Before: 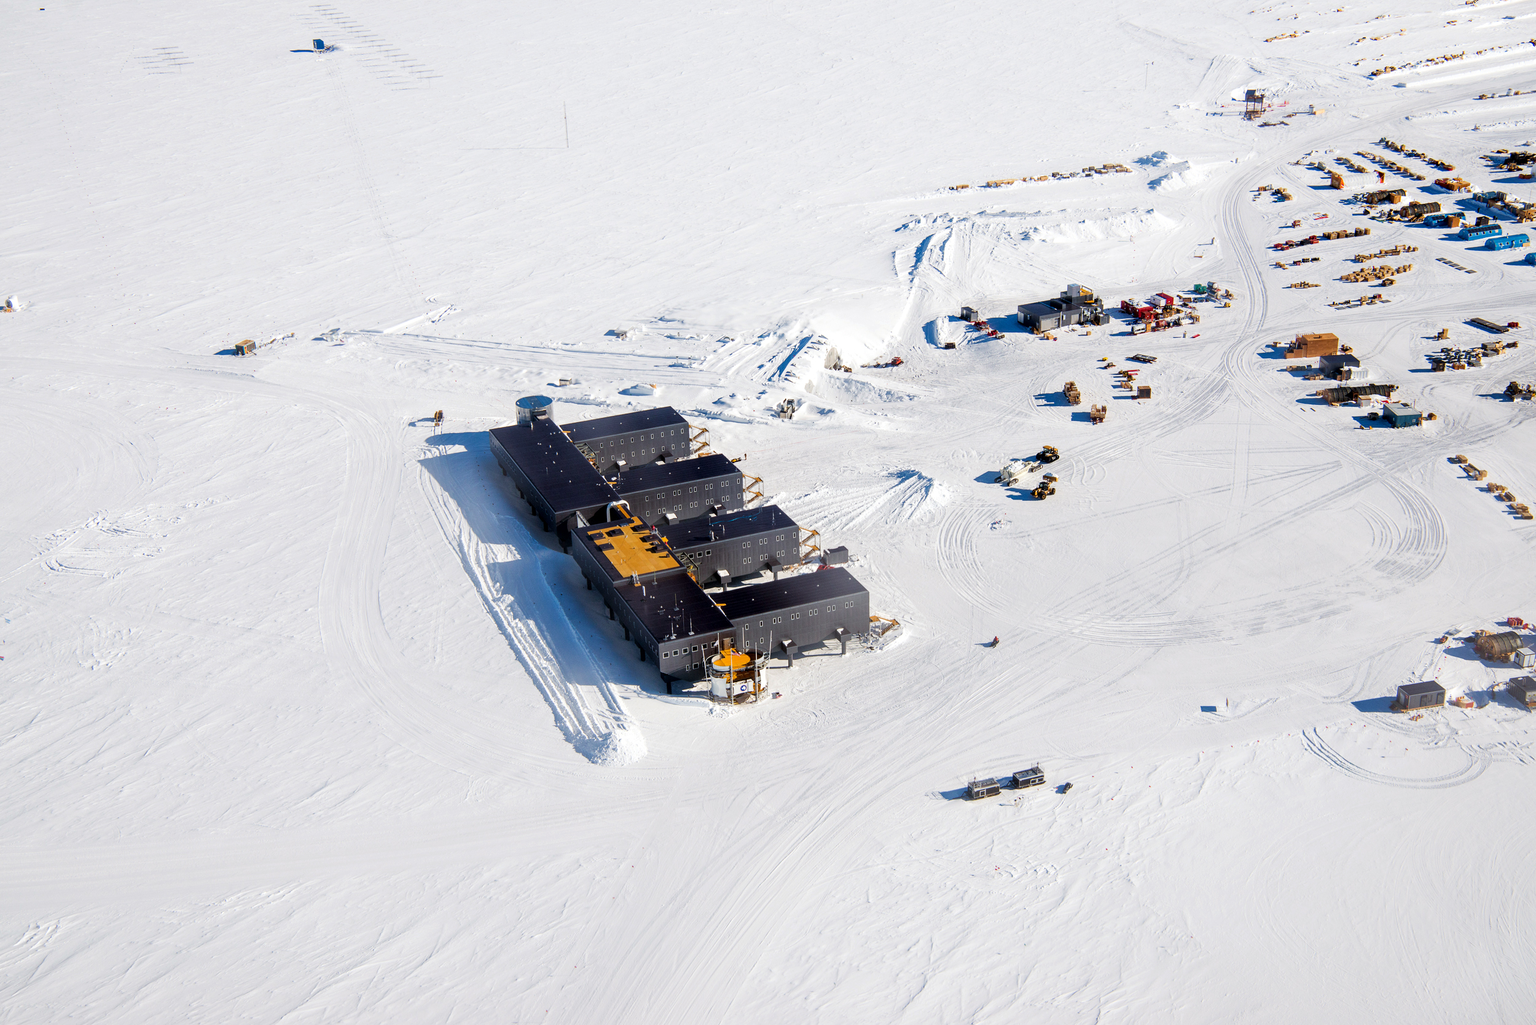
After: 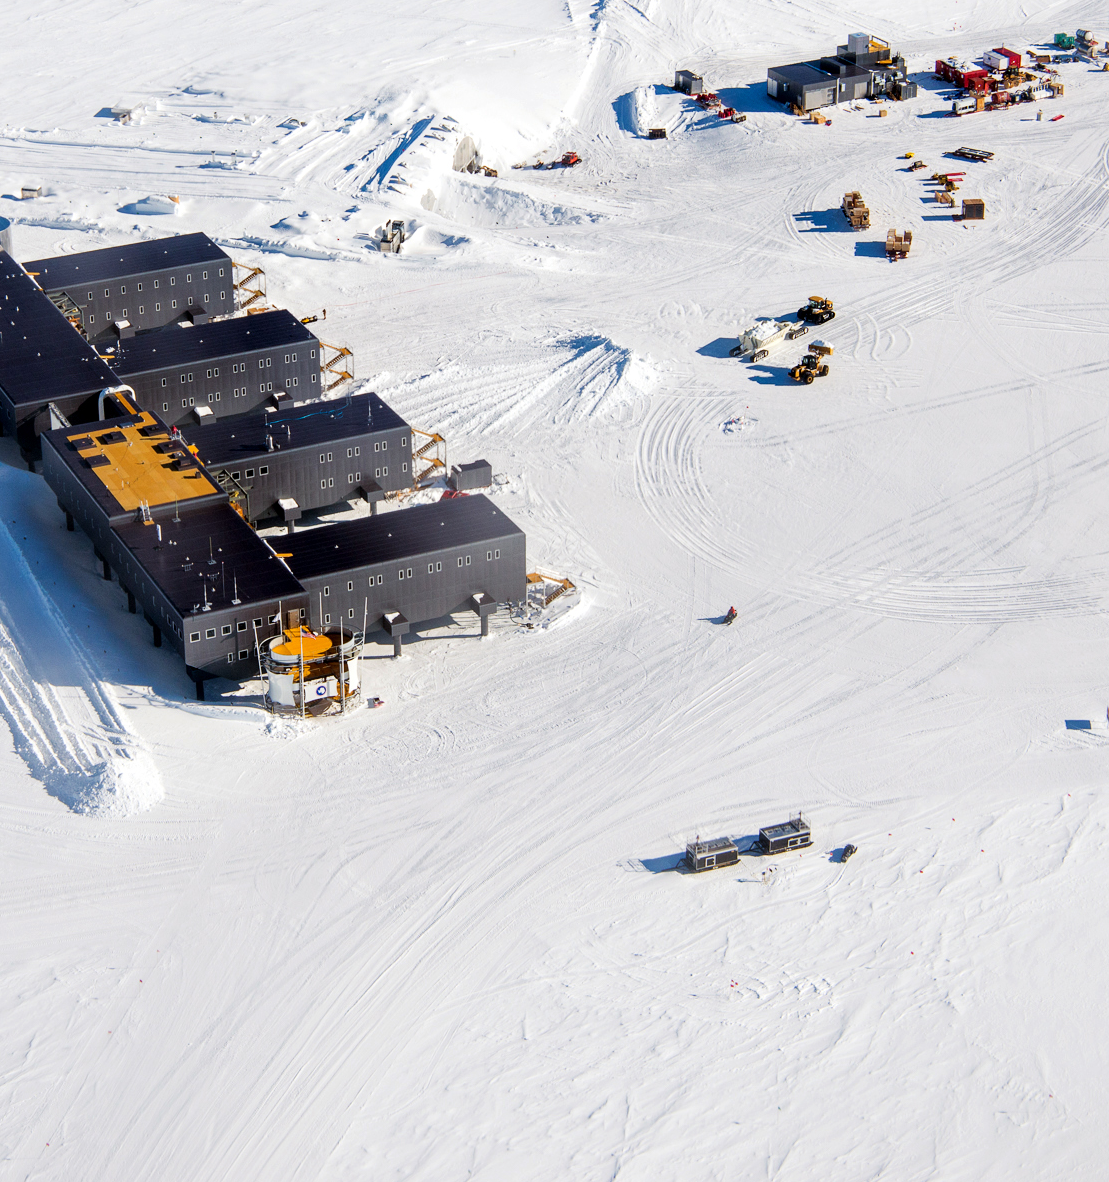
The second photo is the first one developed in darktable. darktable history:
crop: left 35.561%, top 25.755%, right 20.044%, bottom 3.373%
